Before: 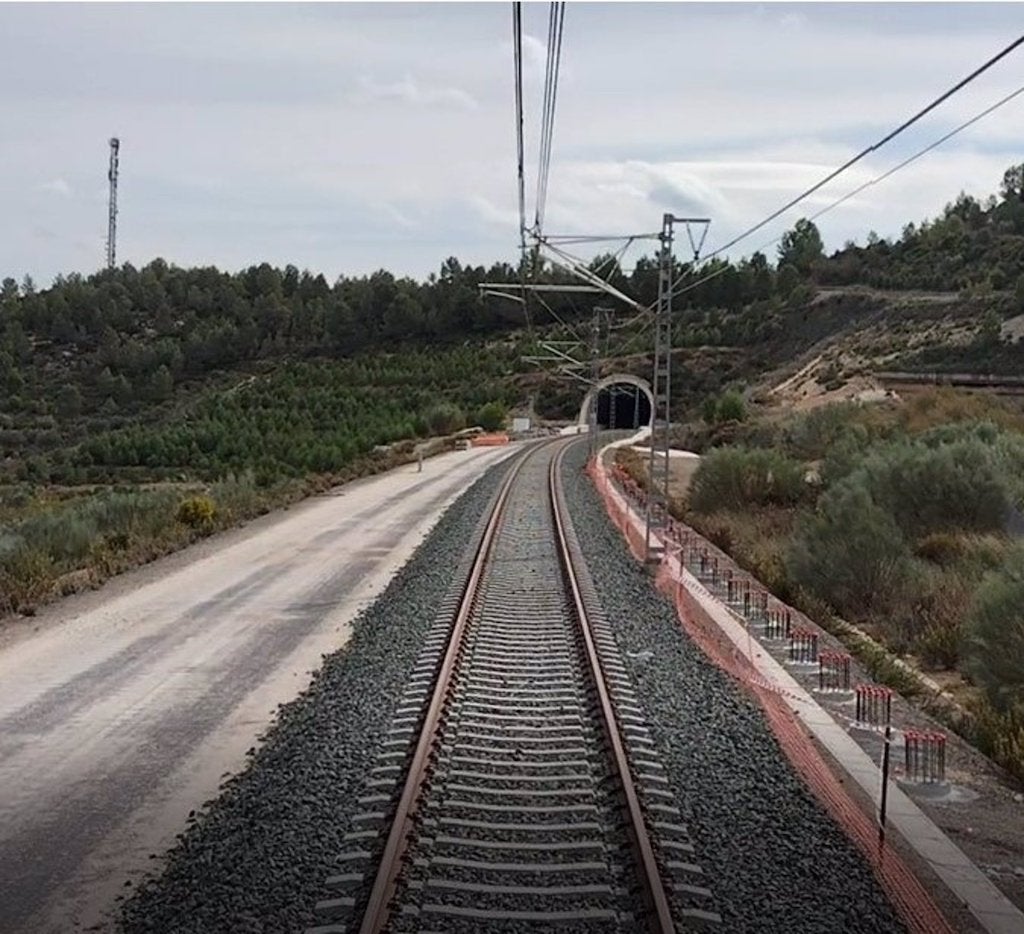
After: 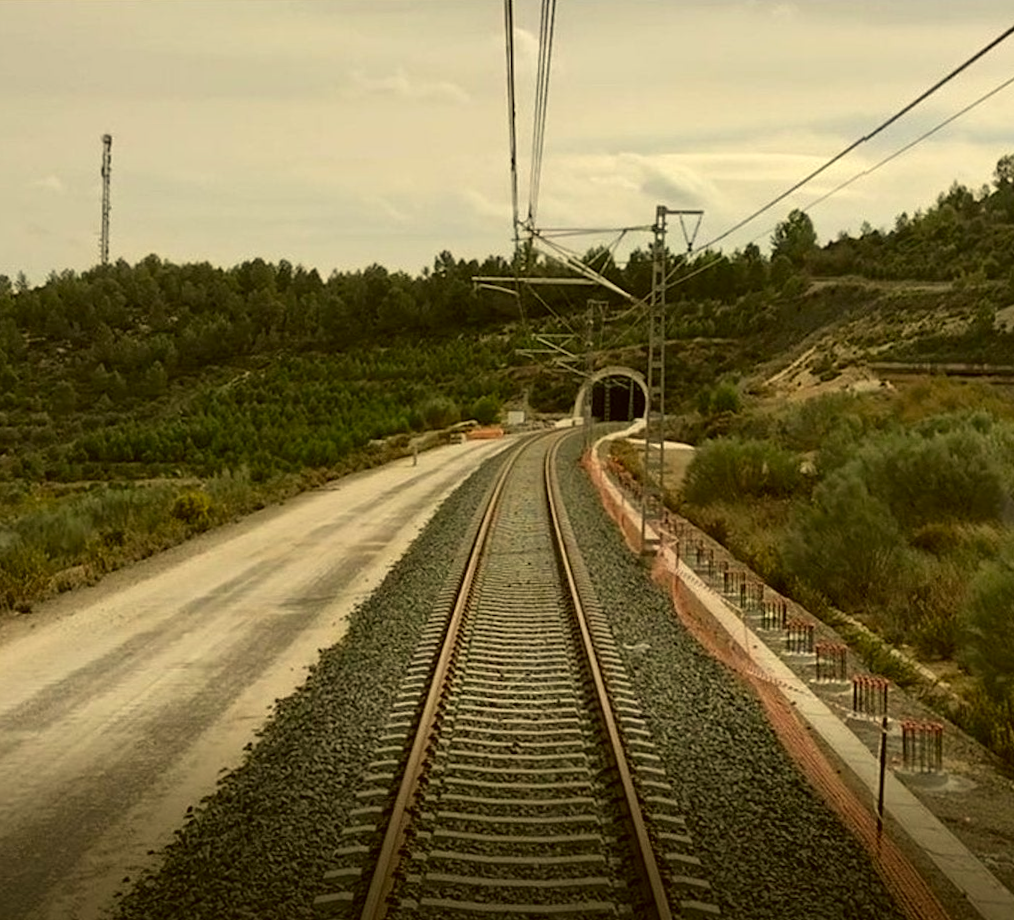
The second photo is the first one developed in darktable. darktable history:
color correction: highlights a* 0.162, highlights b* 29.53, shadows a* -0.162, shadows b* 21.09
rotate and perspective: rotation -0.45°, automatic cropping original format, crop left 0.008, crop right 0.992, crop top 0.012, crop bottom 0.988
